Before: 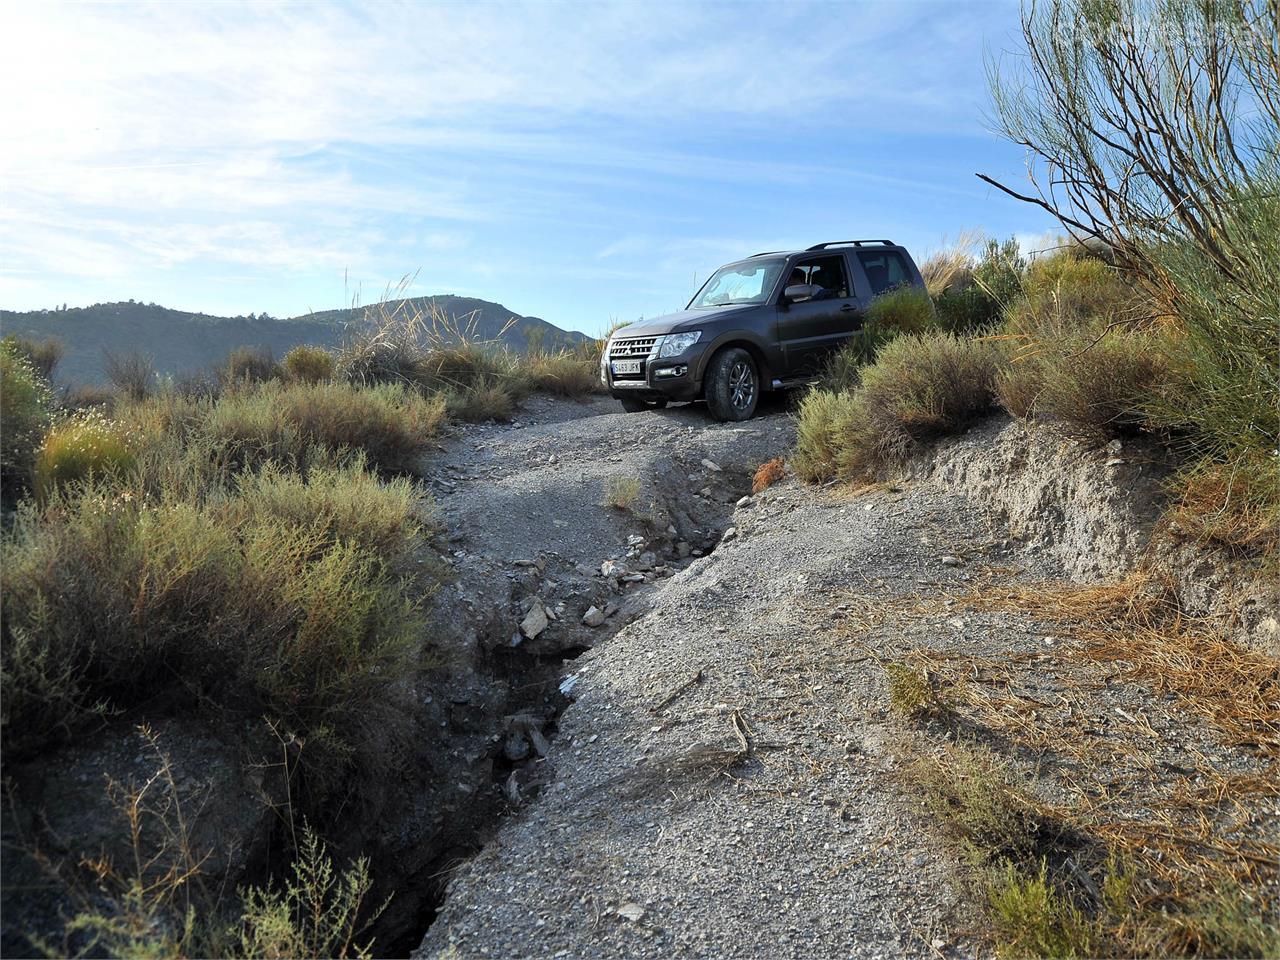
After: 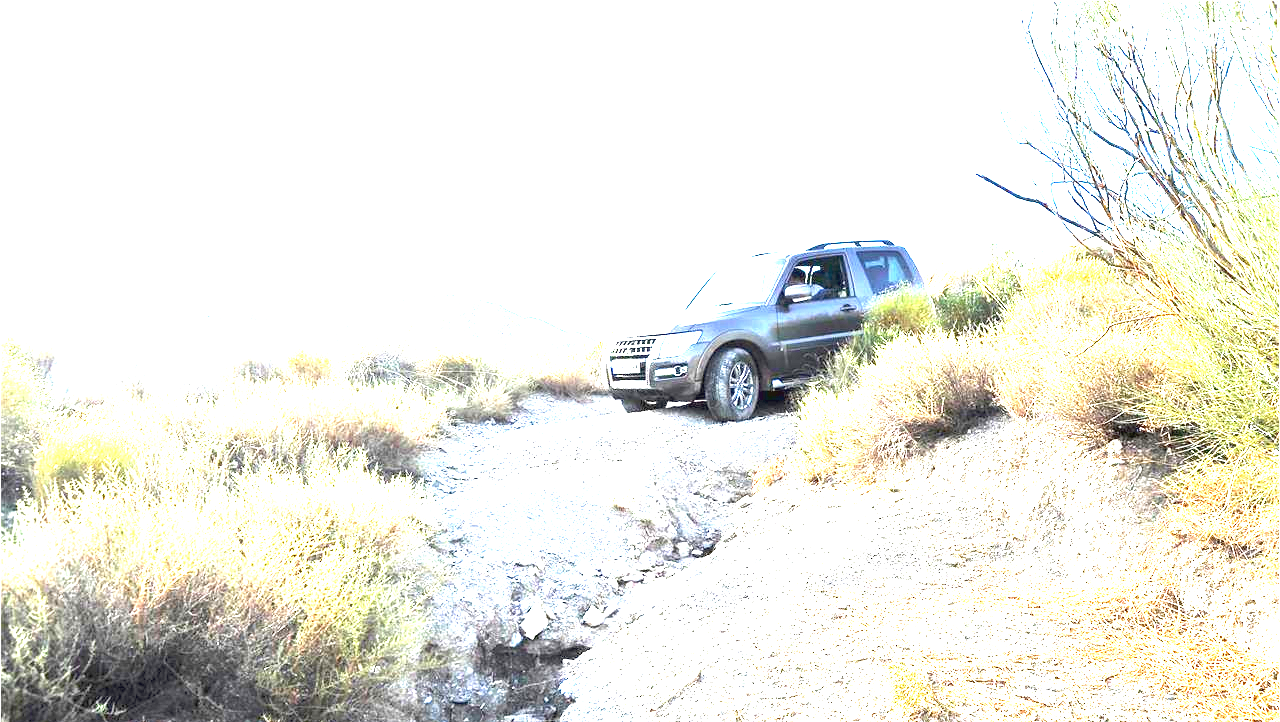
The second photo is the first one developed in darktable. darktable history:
crop: bottom 24.725%
exposure: black level correction 0, exposure 3.956 EV, compensate highlight preservation false
